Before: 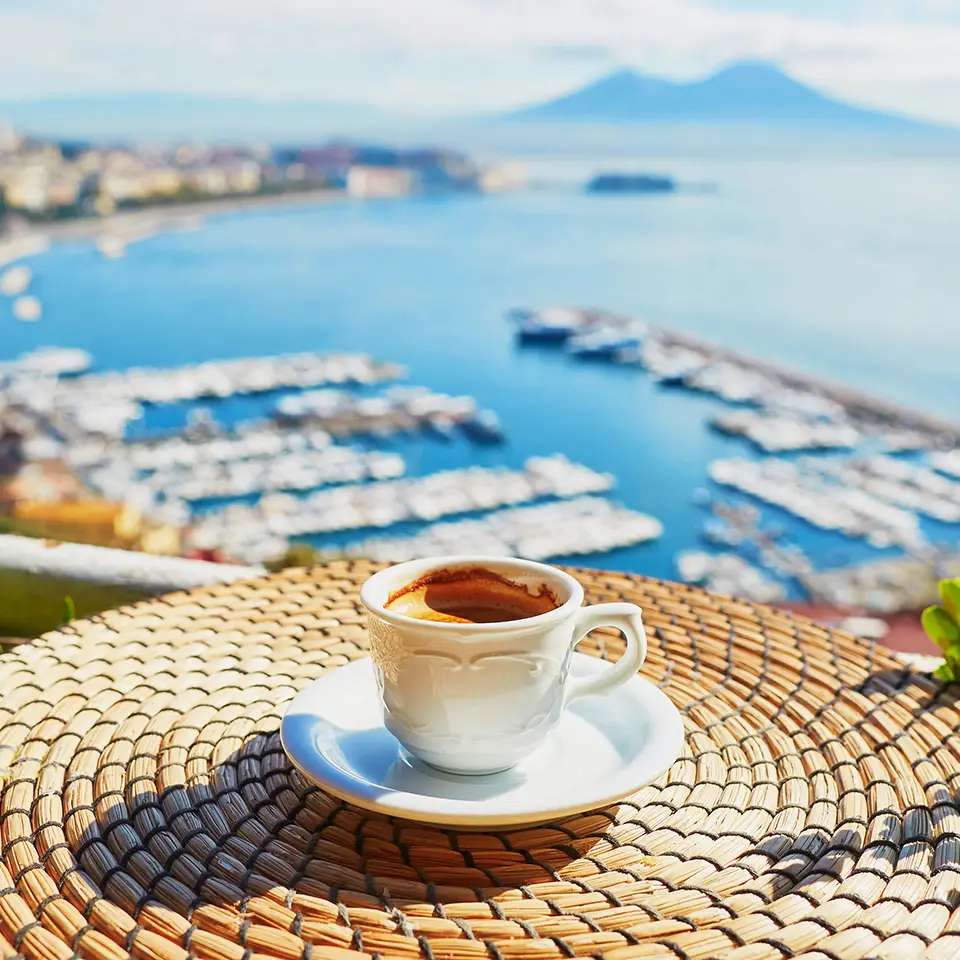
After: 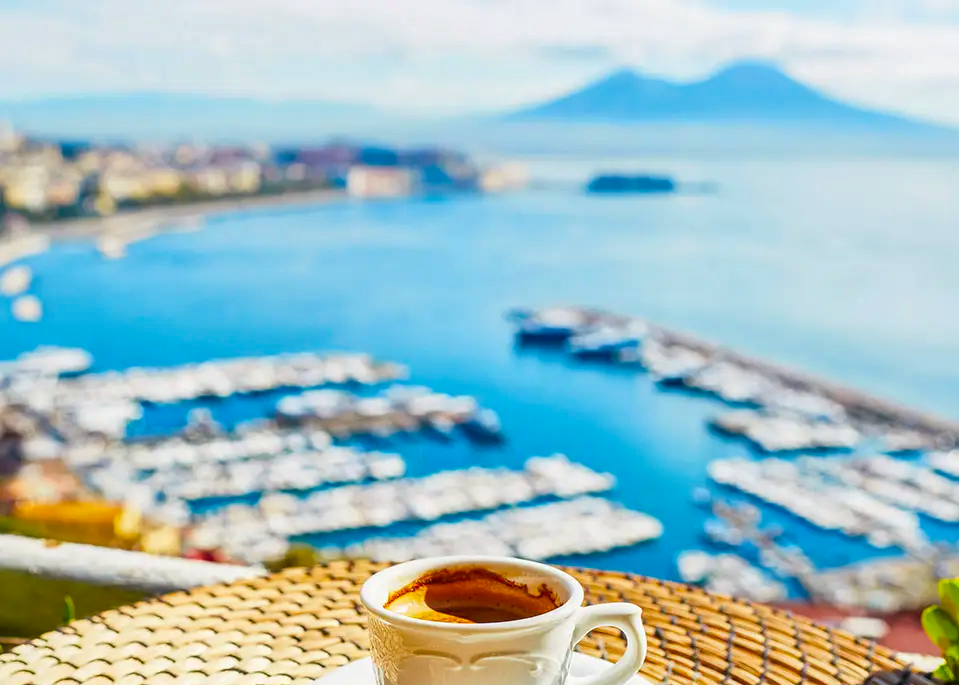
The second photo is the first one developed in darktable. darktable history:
color balance rgb: perceptual saturation grading › global saturation 25%, global vibrance 20%
local contrast: on, module defaults
crop: bottom 28.576%
